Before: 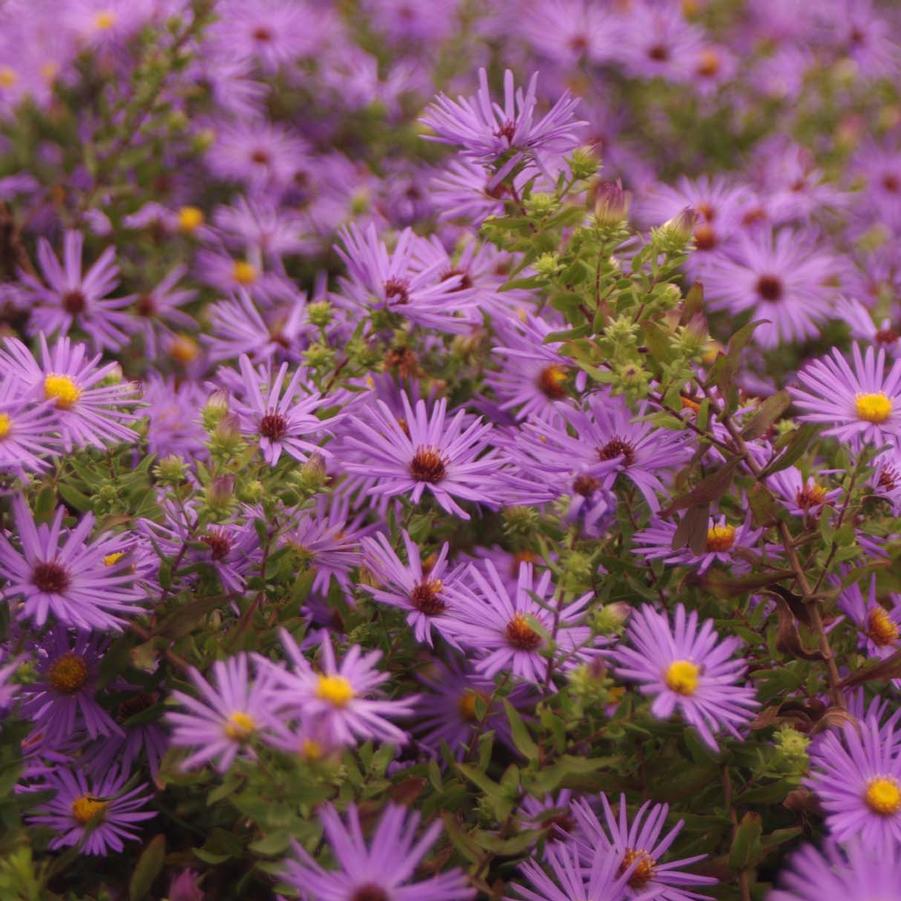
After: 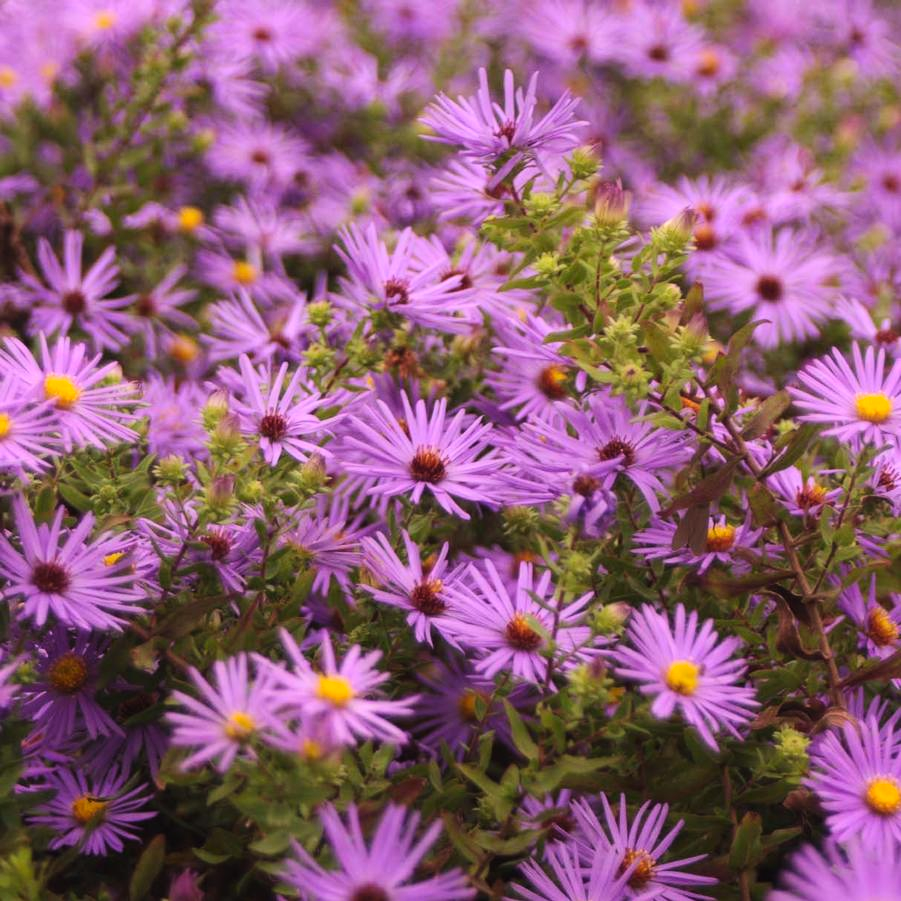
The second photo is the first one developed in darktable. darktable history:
tone curve: curves: ch0 [(0, 0) (0.087, 0.054) (0.281, 0.245) (0.532, 0.514) (0.835, 0.818) (0.994, 0.955)]; ch1 [(0, 0) (0.27, 0.195) (0.406, 0.435) (0.452, 0.474) (0.495, 0.5) (0.514, 0.508) (0.537, 0.556) (0.654, 0.689) (1, 1)]; ch2 [(0, 0) (0.269, 0.299) (0.459, 0.441) (0.498, 0.499) (0.523, 0.52) (0.551, 0.549) (0.633, 0.625) (0.659, 0.681) (0.718, 0.764) (1, 1)], color space Lab, linked channels, preserve colors none
contrast brightness saturation: contrast 0.201, brightness 0.169, saturation 0.224
